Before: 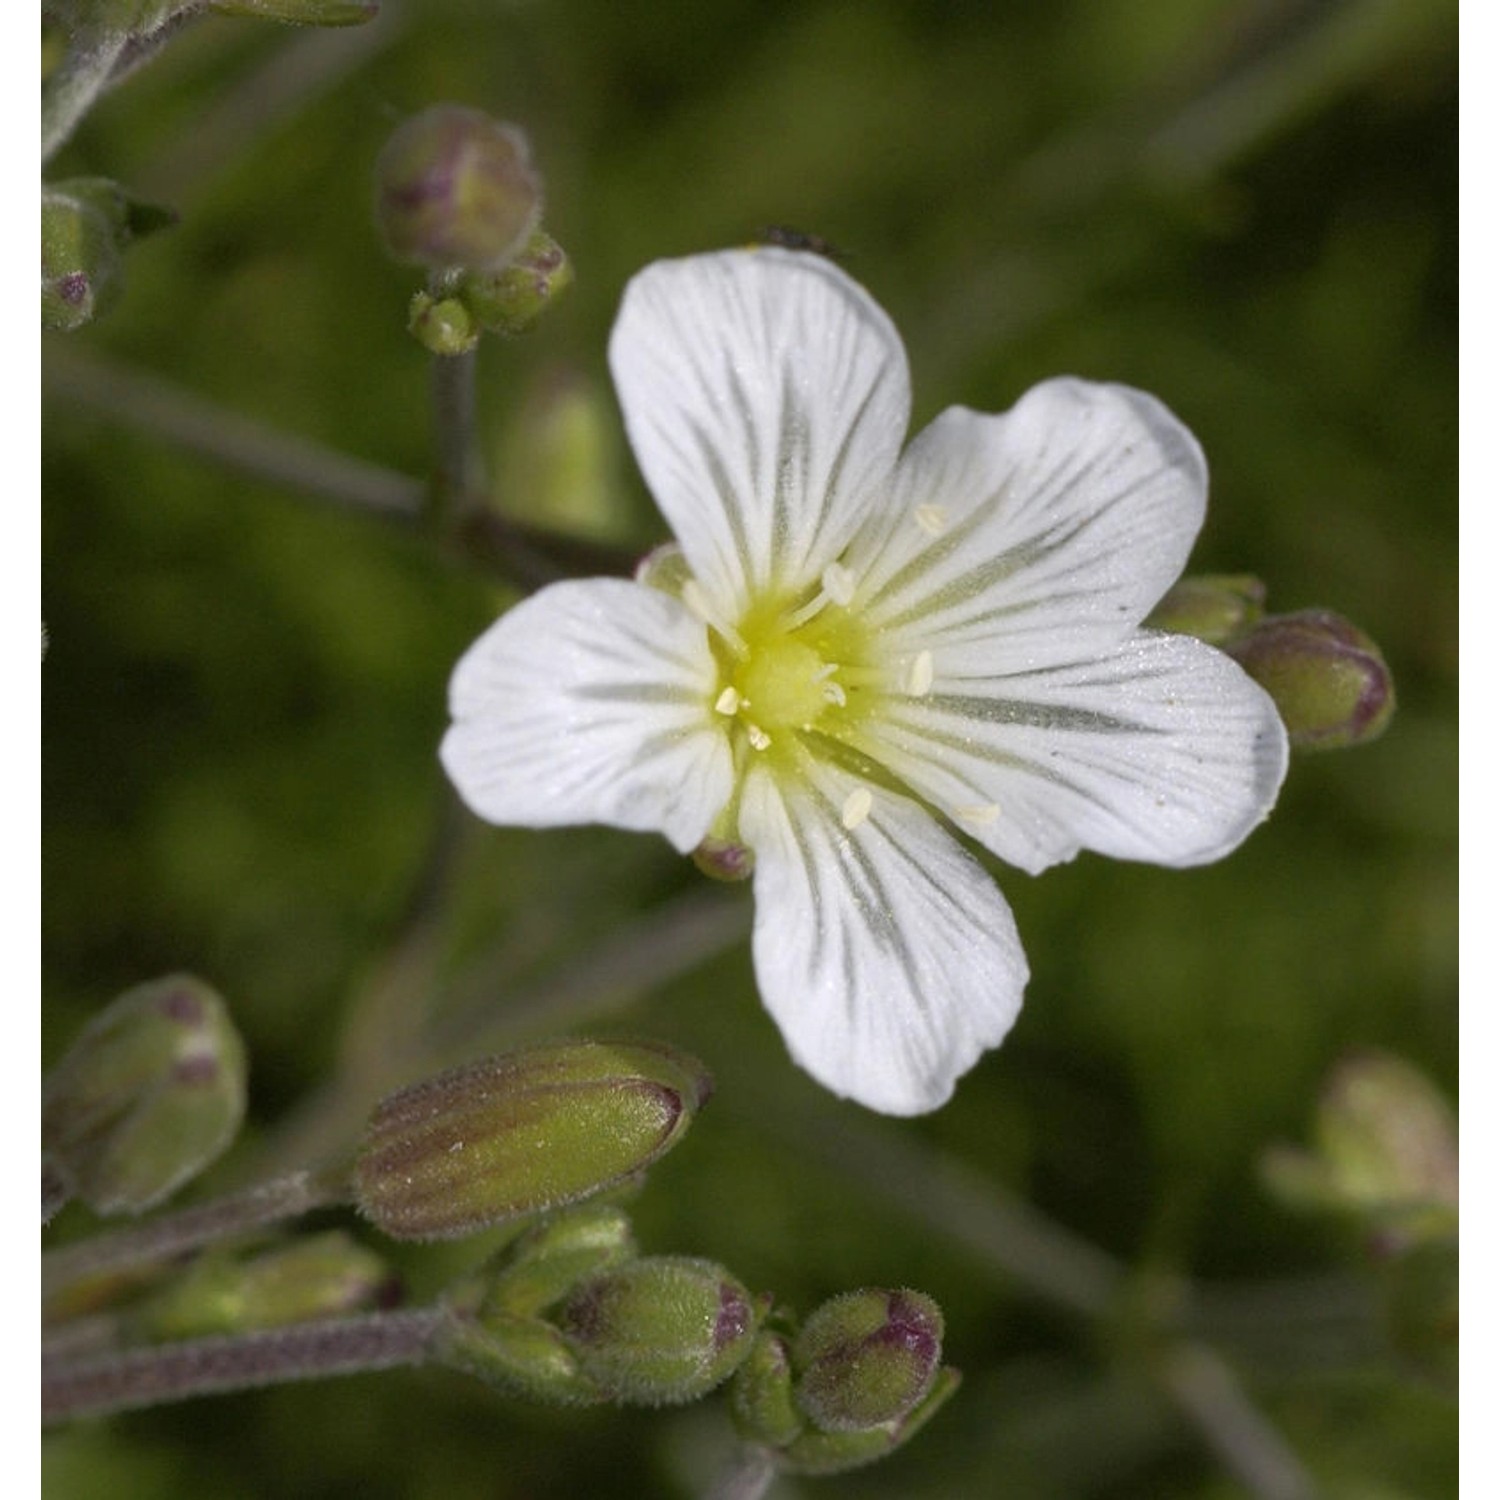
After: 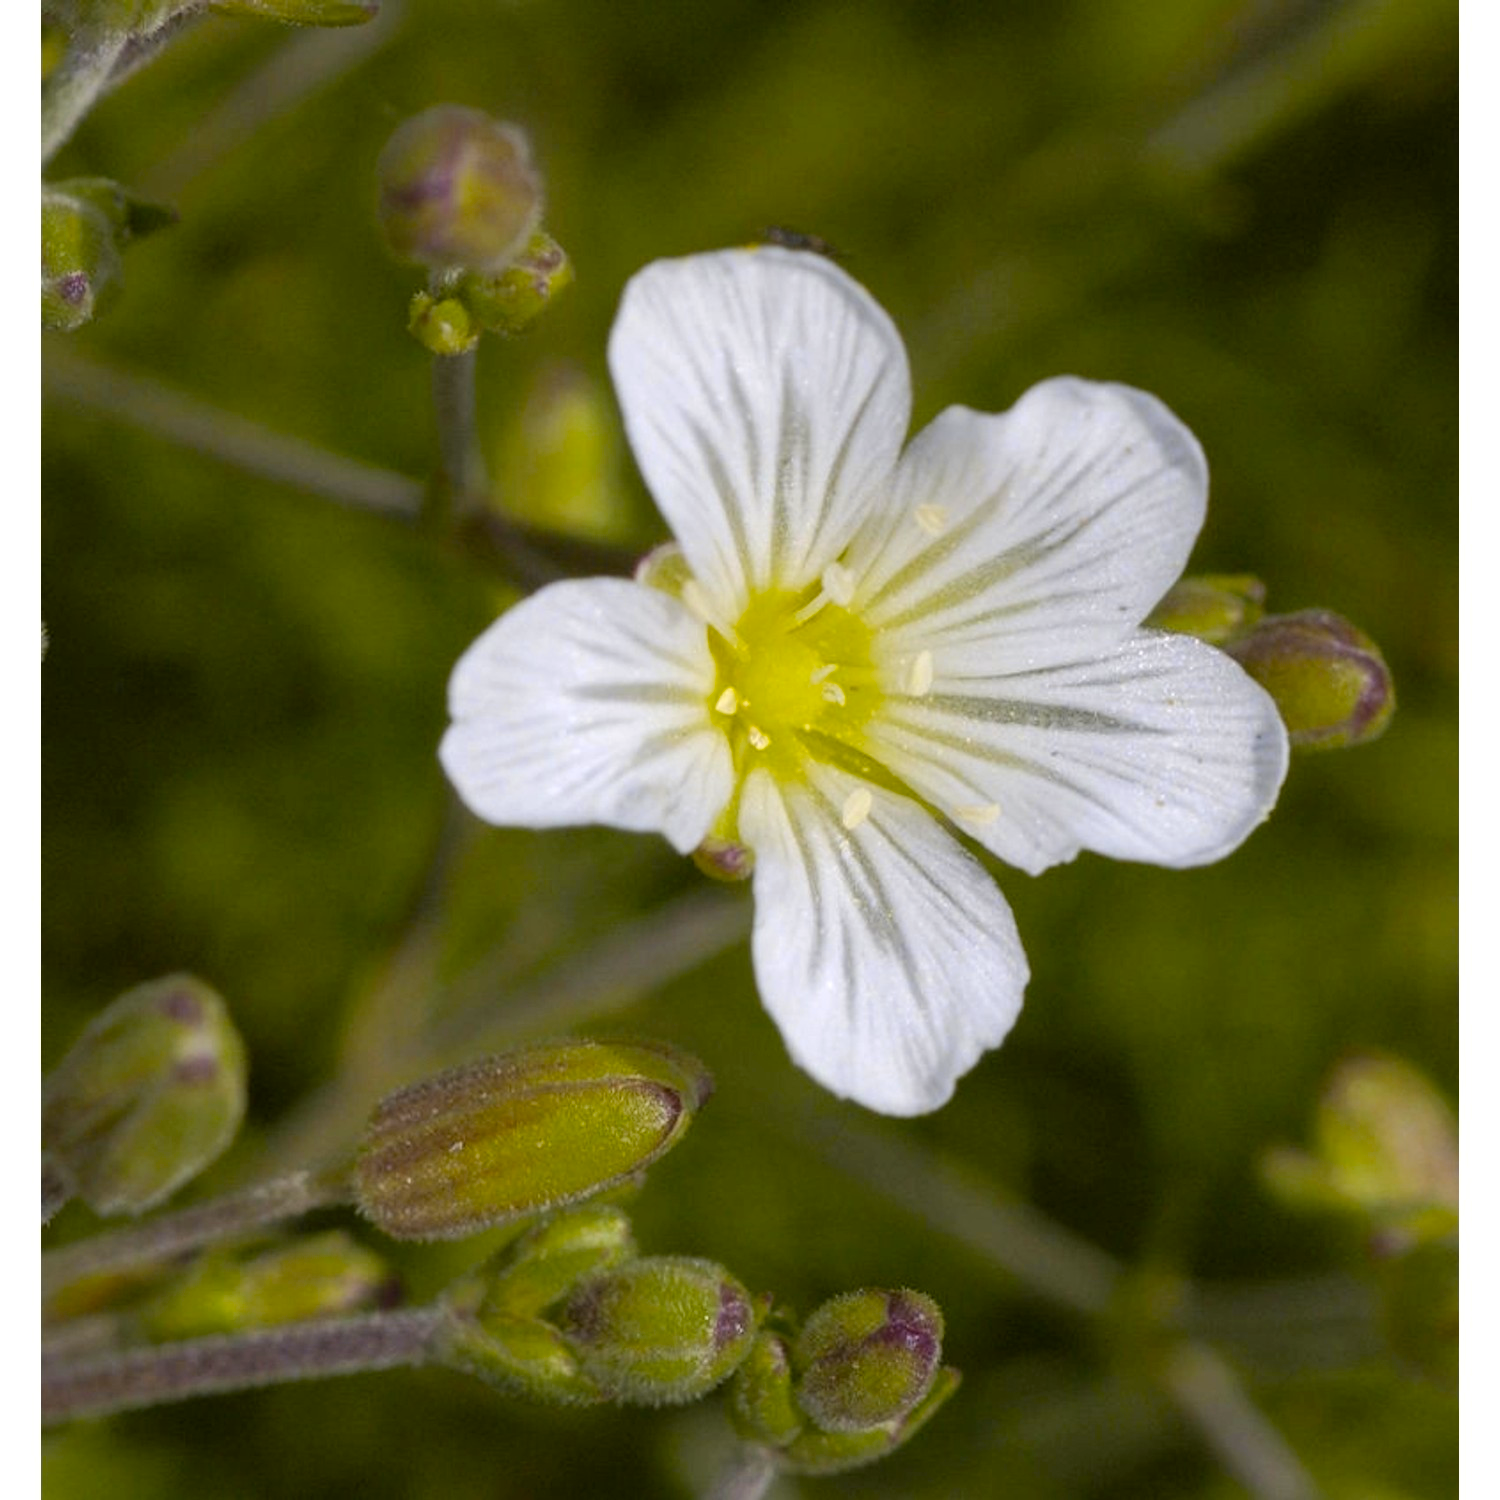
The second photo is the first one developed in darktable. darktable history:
color contrast: green-magenta contrast 0.8, blue-yellow contrast 1.1, unbound 0
color balance rgb: perceptual saturation grading › global saturation 25%, perceptual brilliance grading › mid-tones 10%, perceptual brilliance grading › shadows 15%, global vibrance 20%
